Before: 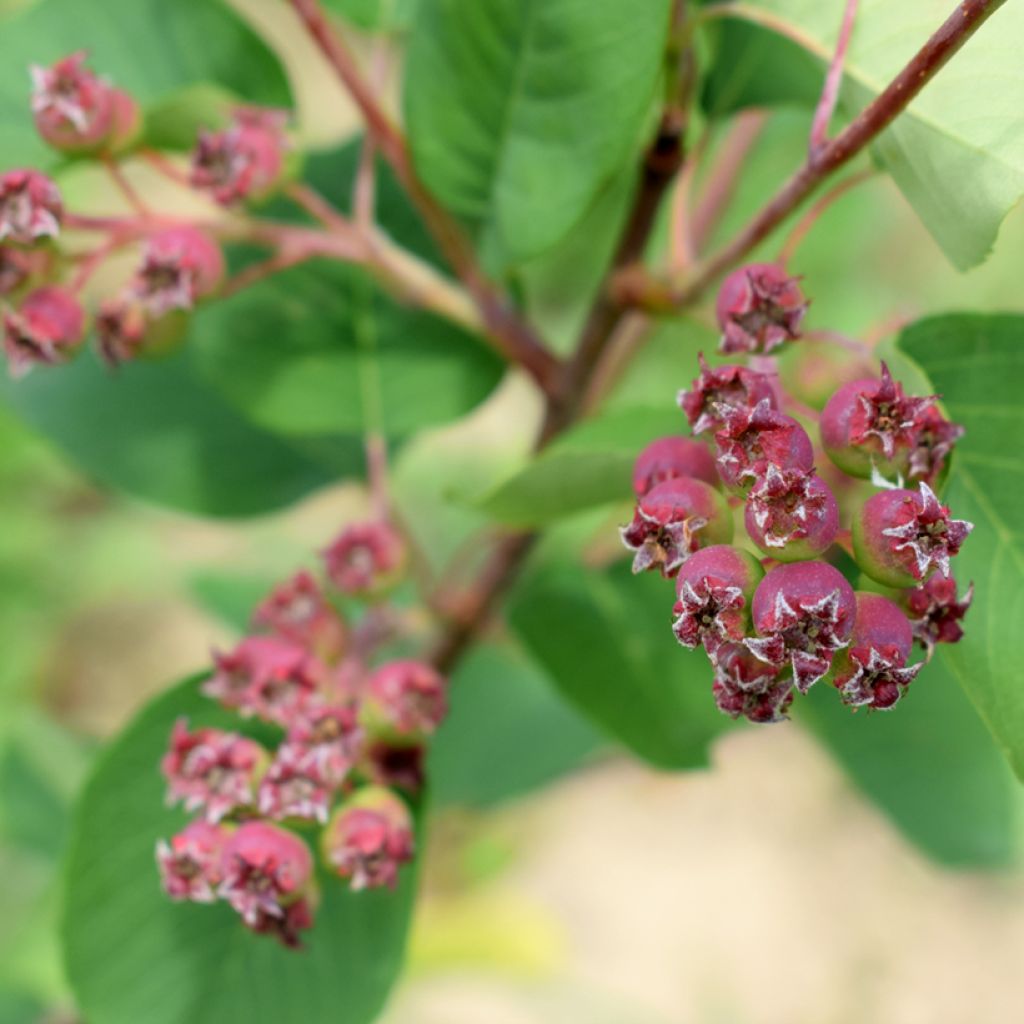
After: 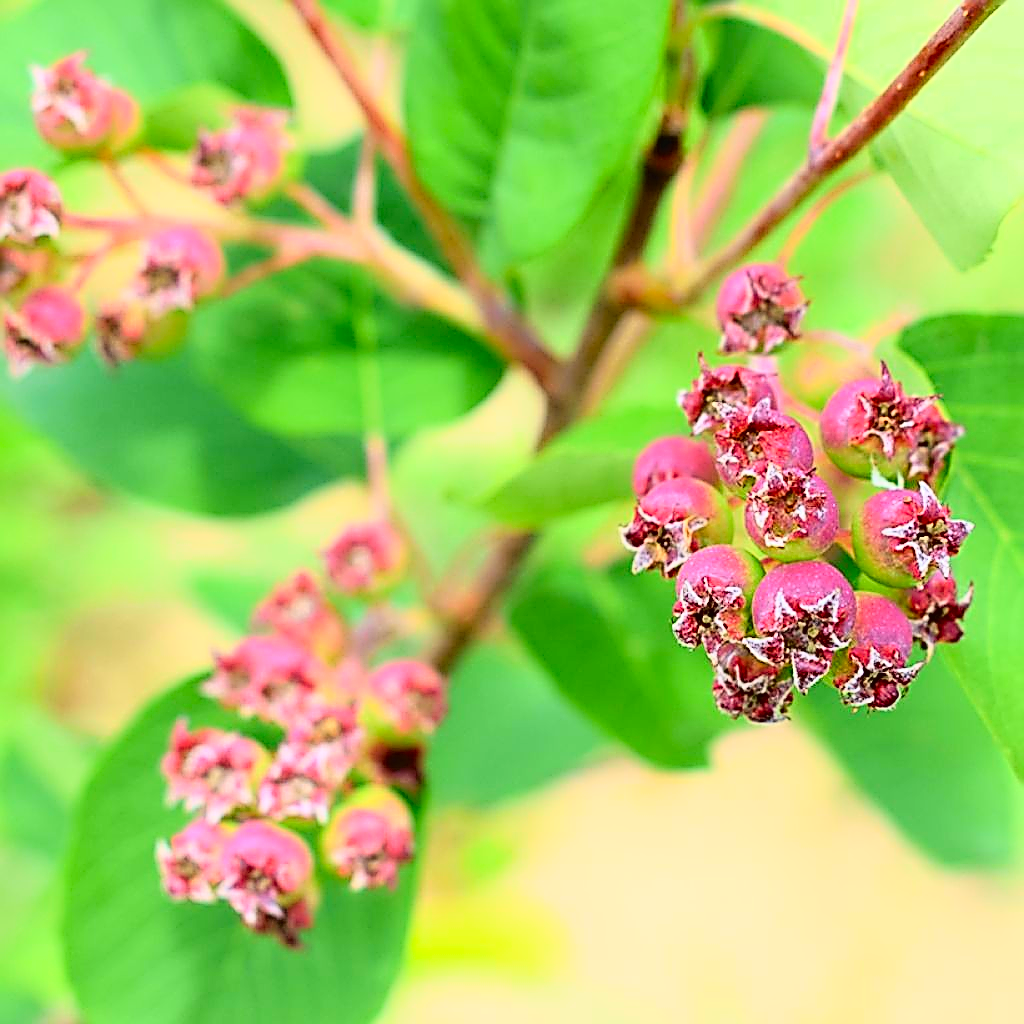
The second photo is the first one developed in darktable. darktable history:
sharpen: amount 2
tone curve: curves: ch0 [(0, 0.023) (0.113, 0.084) (0.285, 0.301) (0.673, 0.796) (0.845, 0.932) (0.994, 0.971)]; ch1 [(0, 0) (0.456, 0.437) (0.498, 0.5) (0.57, 0.559) (0.631, 0.639) (1, 1)]; ch2 [(0, 0) (0.417, 0.44) (0.46, 0.453) (0.502, 0.507) (0.55, 0.57) (0.67, 0.712) (1, 1)], color space Lab, independent channels, preserve colors none
contrast brightness saturation: contrast 0.07, brightness 0.18, saturation 0.4
